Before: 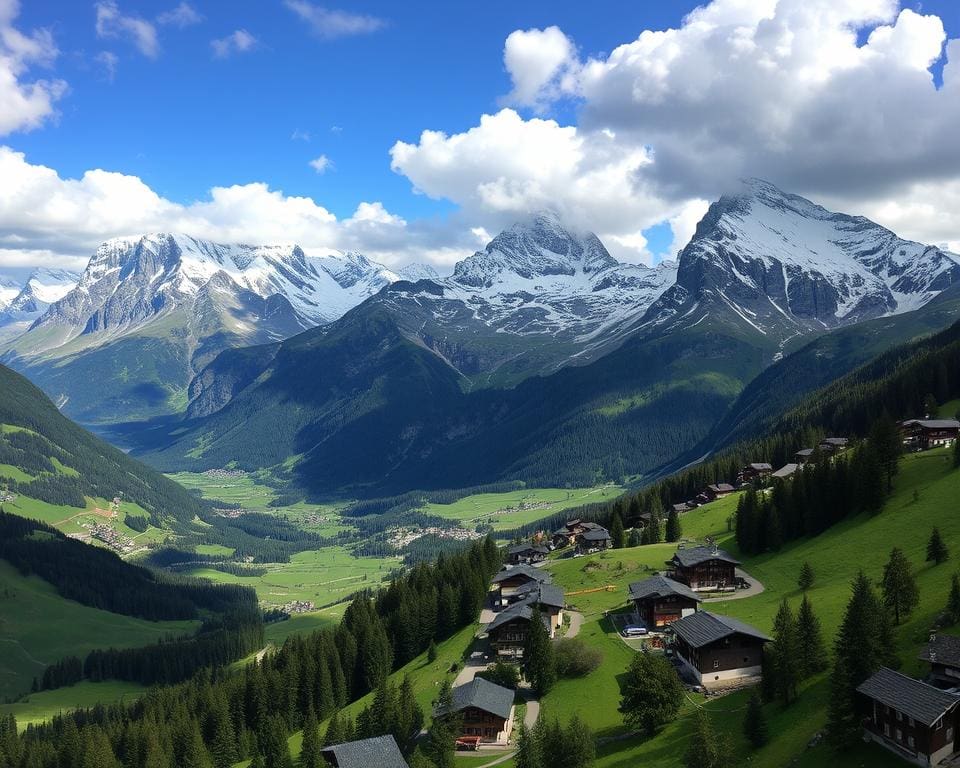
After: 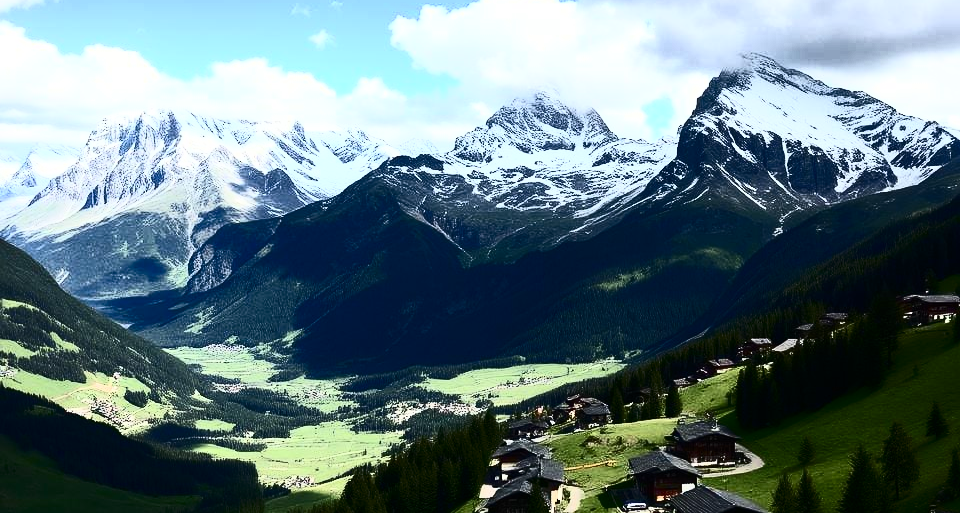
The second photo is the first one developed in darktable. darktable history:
contrast brightness saturation: contrast 0.91, brightness 0.197
crop: top 16.372%, bottom 16.756%
